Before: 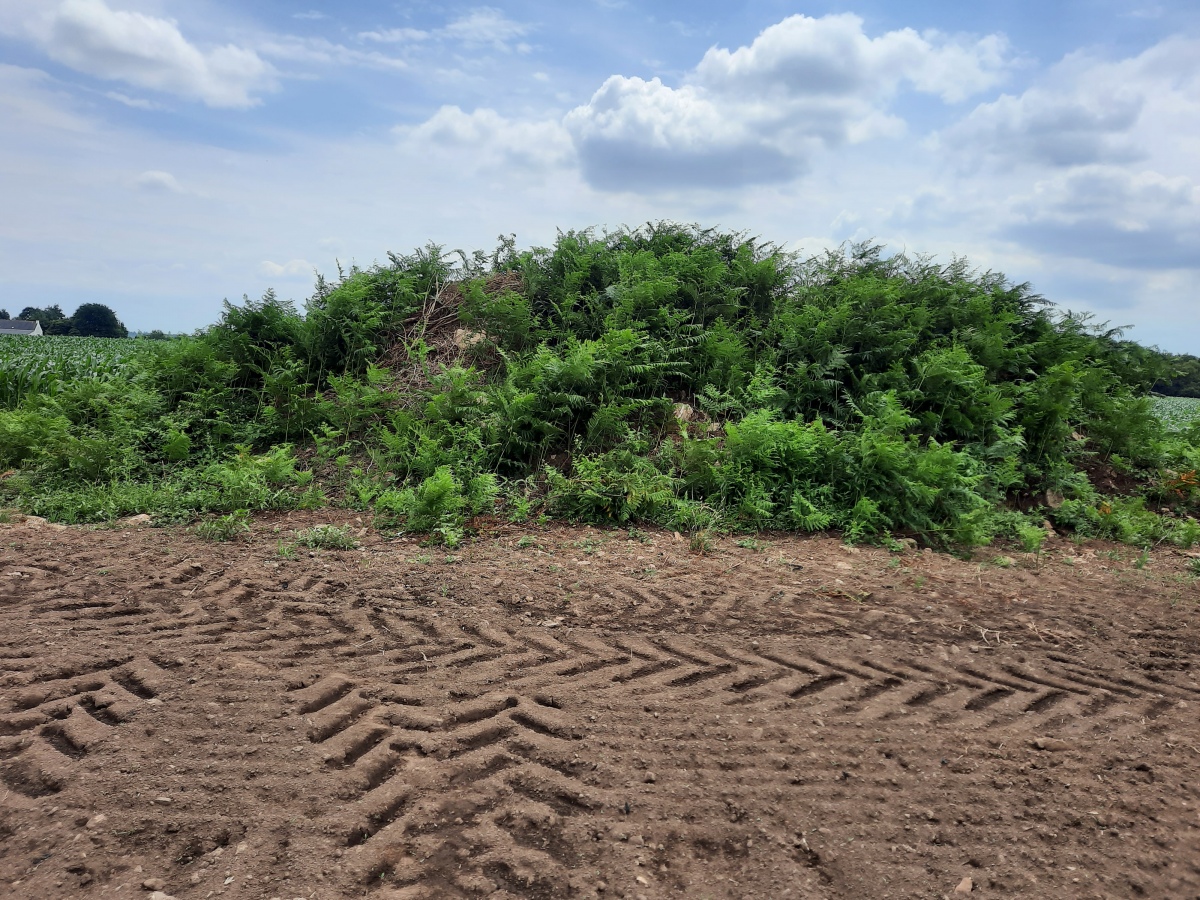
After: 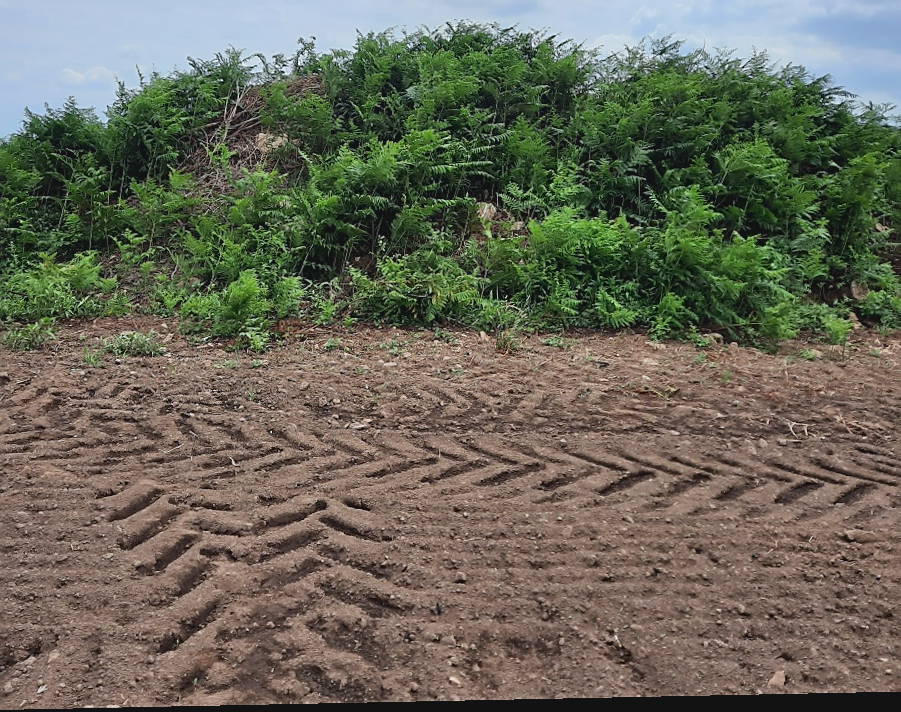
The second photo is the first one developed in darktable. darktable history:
sharpen: on, module defaults
crop: left 16.871%, top 22.857%, right 9.116%
color correction: highlights a* -0.137, highlights b* -5.91, shadows a* -0.137, shadows b* -0.137
rotate and perspective: rotation -1.17°, automatic cropping off
contrast brightness saturation: contrast -0.11
